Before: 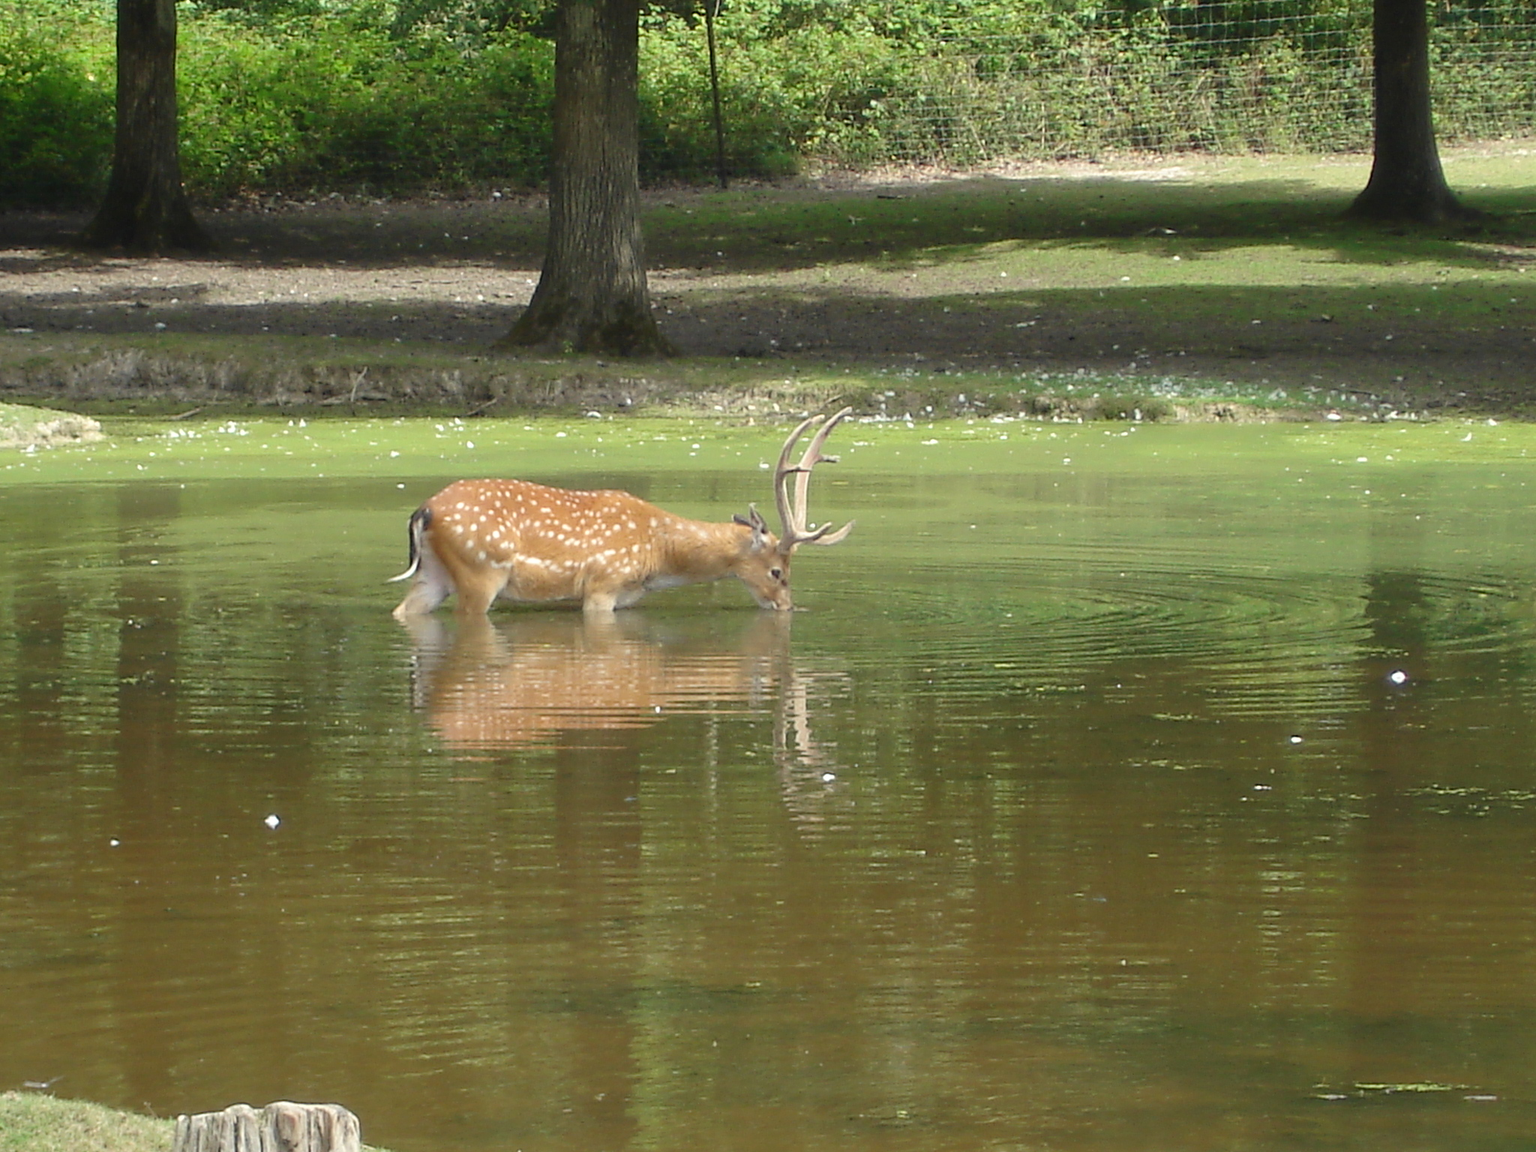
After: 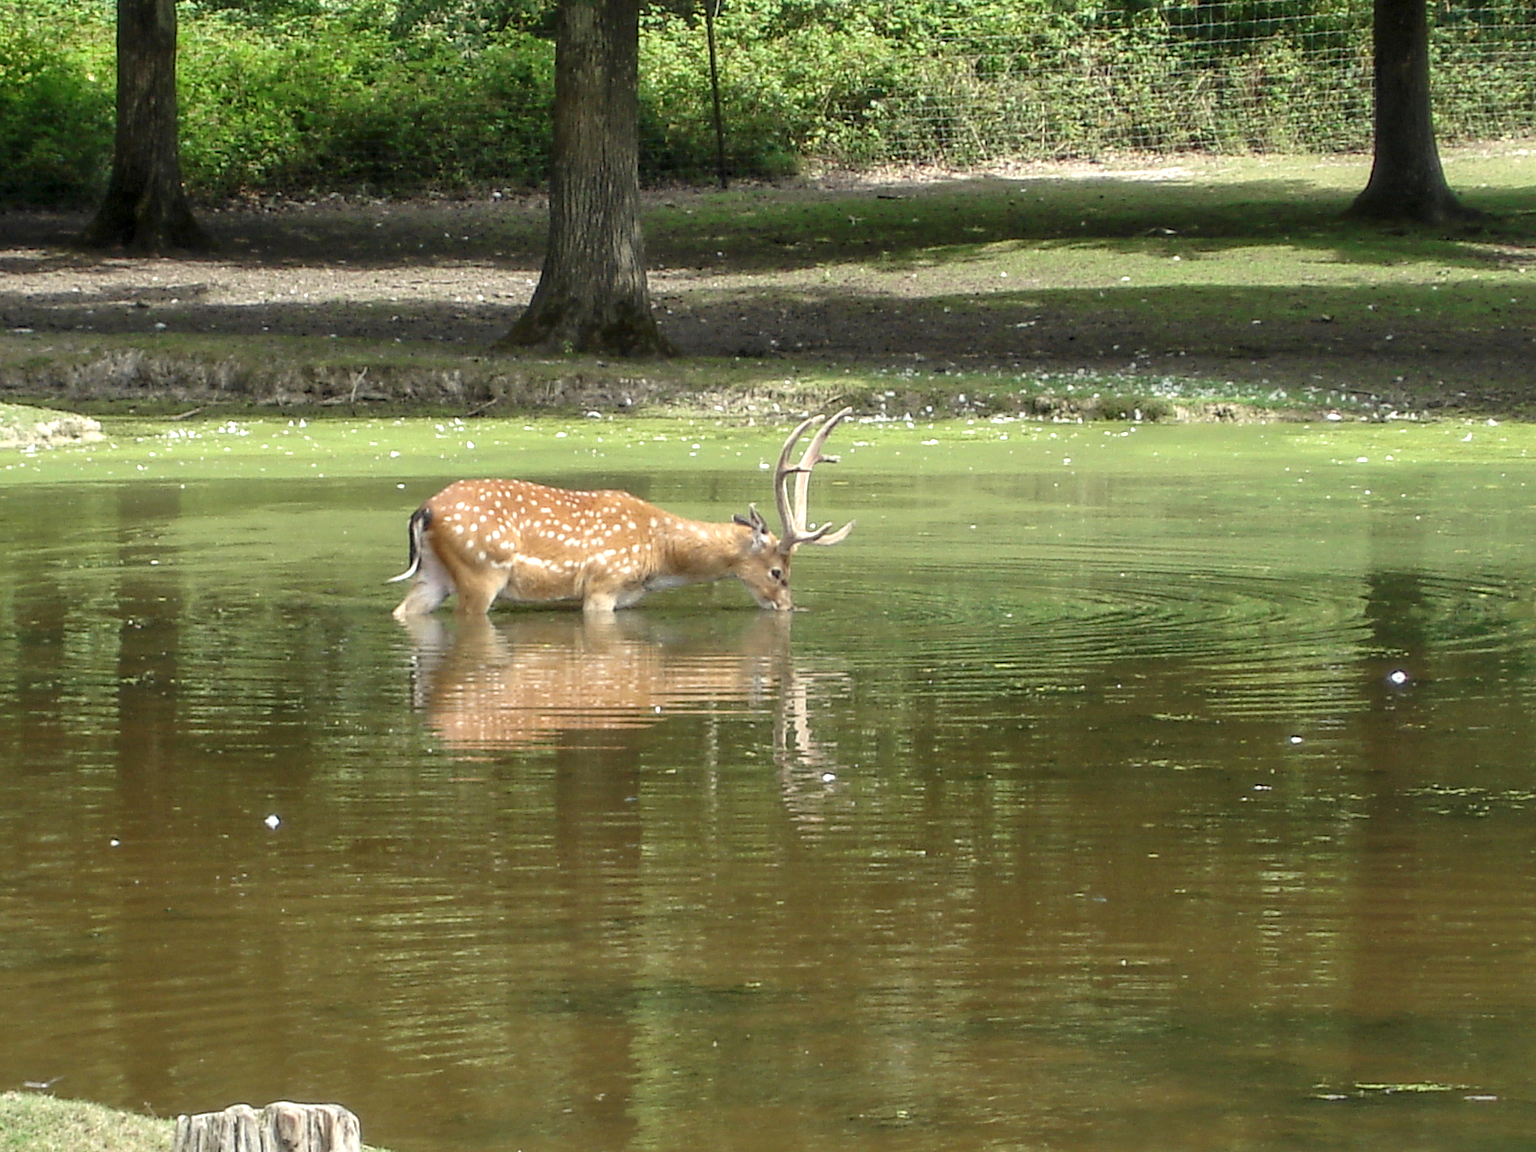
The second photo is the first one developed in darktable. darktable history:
local contrast: highlights 30%, detail 150%
shadows and highlights: shadows 42.67, highlights 6.57
